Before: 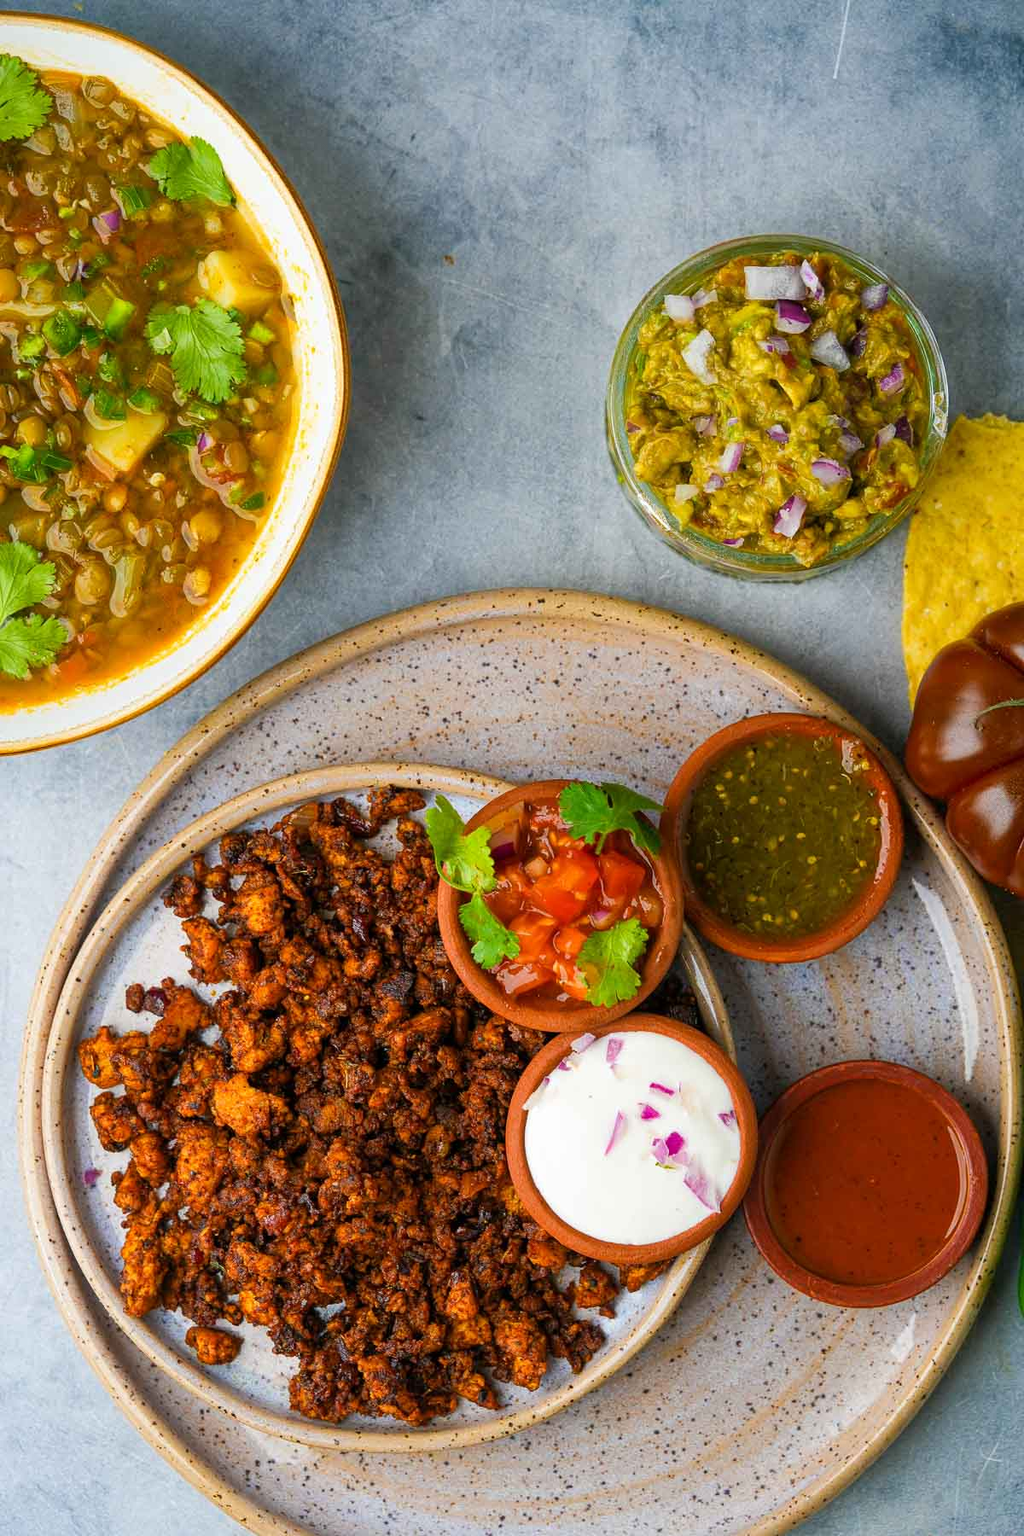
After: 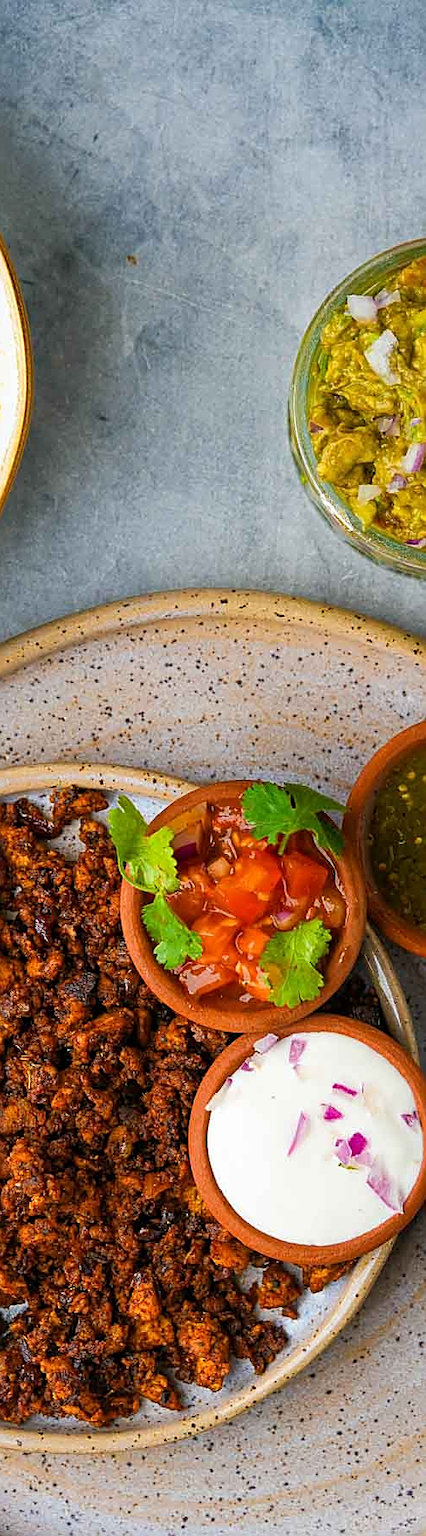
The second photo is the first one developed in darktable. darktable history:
crop: left 31.07%, right 27.307%
sharpen: on, module defaults
